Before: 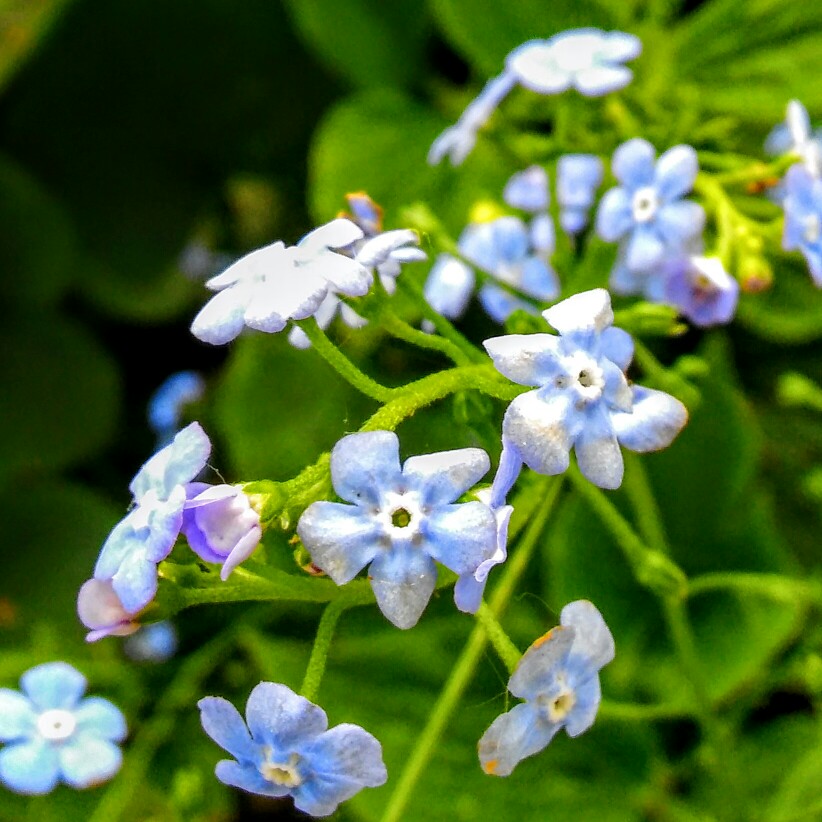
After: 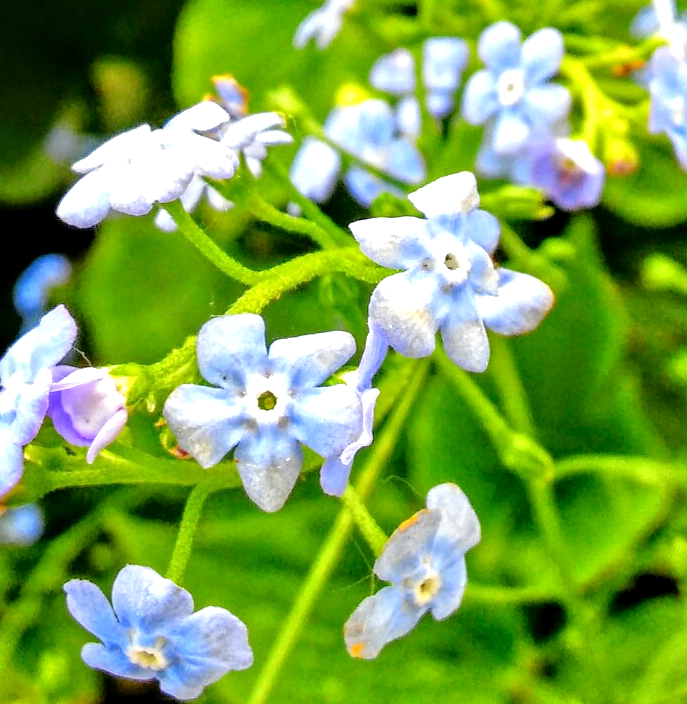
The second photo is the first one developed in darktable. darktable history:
crop: left 16.315%, top 14.246%
tone equalizer: -7 EV 0.15 EV, -6 EV 0.6 EV, -5 EV 1.15 EV, -4 EV 1.33 EV, -3 EV 1.15 EV, -2 EV 0.6 EV, -1 EV 0.15 EV, mask exposure compensation -0.5 EV
exposure: black level correction 0.001, exposure 0.5 EV, compensate exposure bias true, compensate highlight preservation false
